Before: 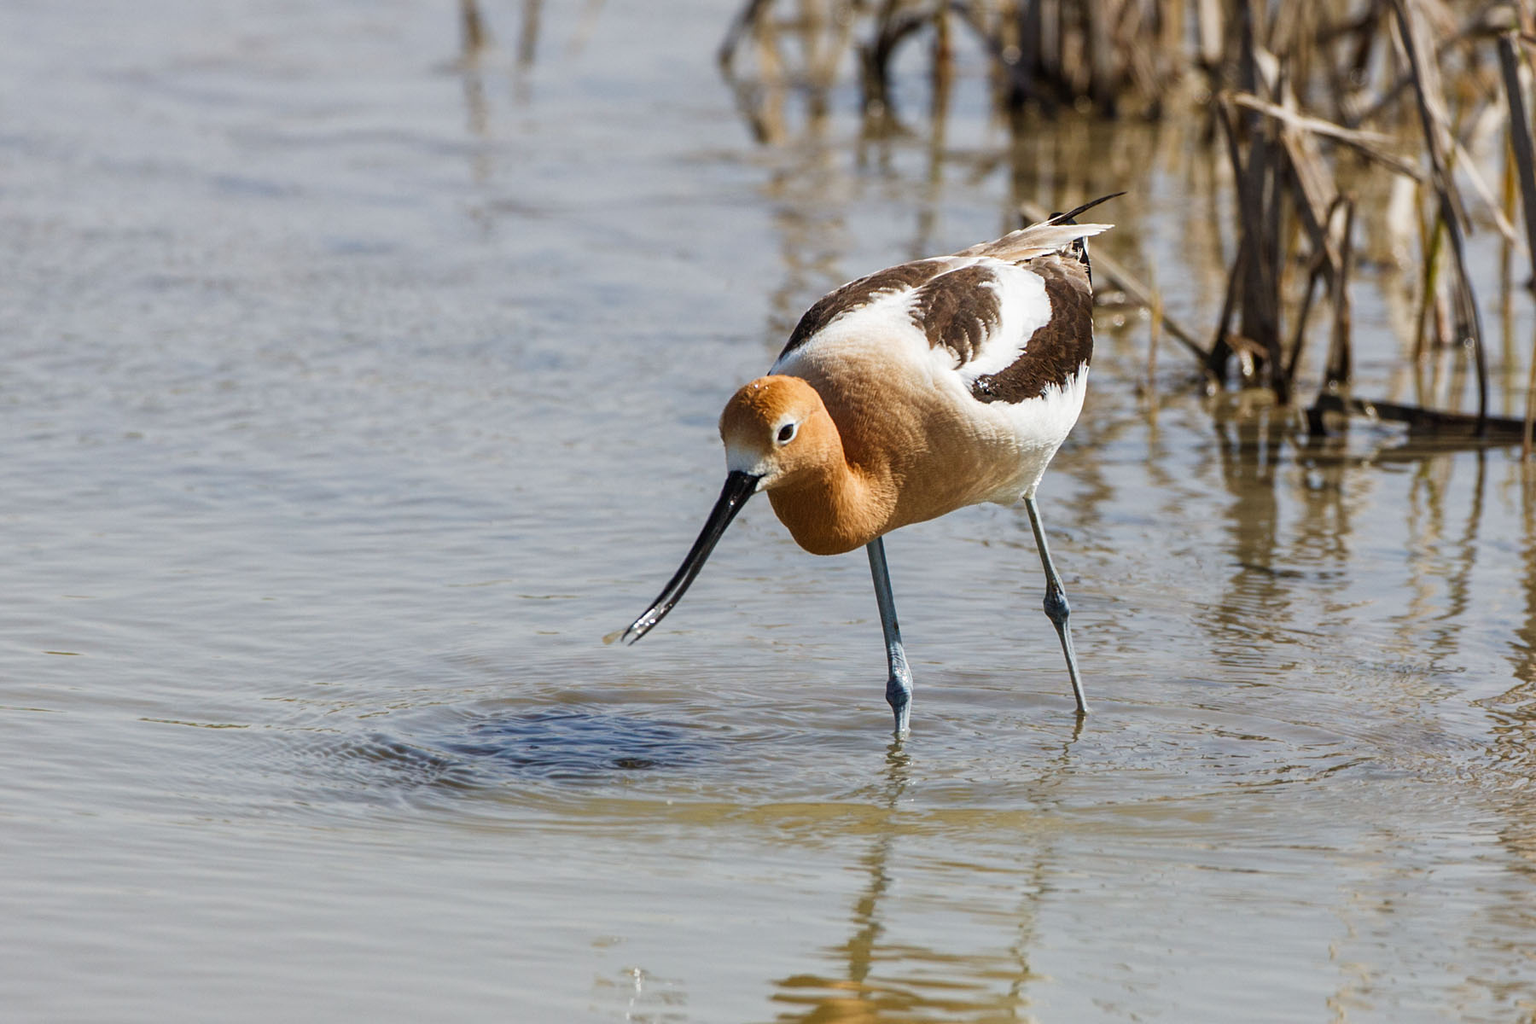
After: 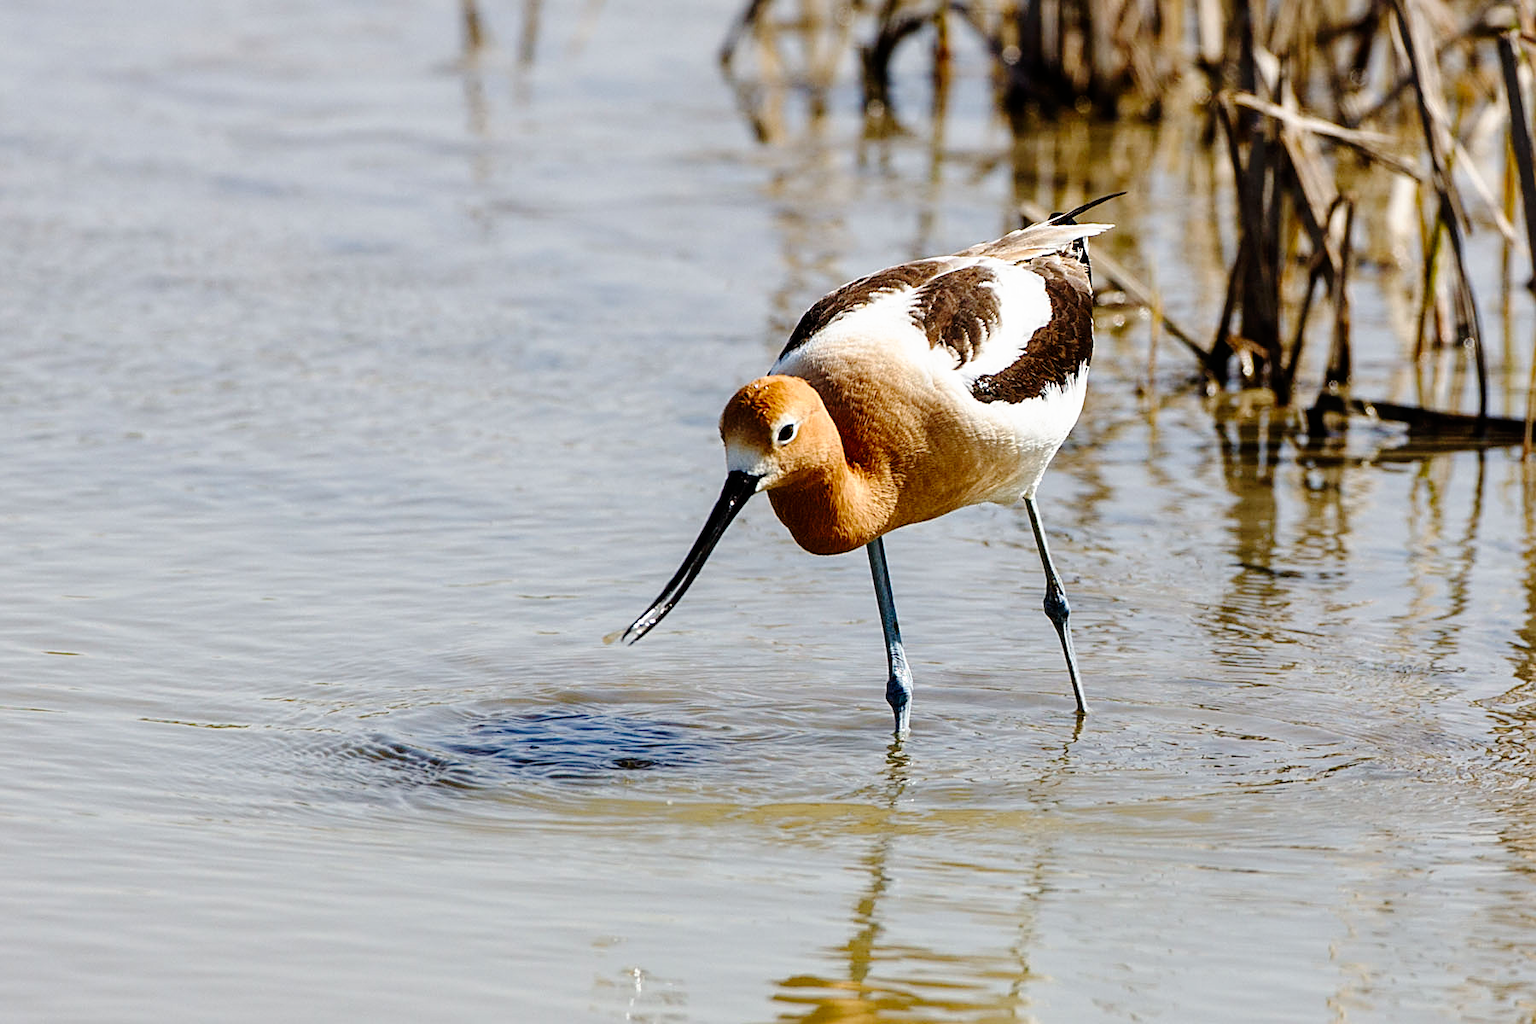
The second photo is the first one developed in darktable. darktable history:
sharpen: on, module defaults
tone curve: curves: ch0 [(0, 0) (0.003, 0) (0.011, 0.001) (0.025, 0.001) (0.044, 0.002) (0.069, 0.007) (0.1, 0.015) (0.136, 0.027) (0.177, 0.066) (0.224, 0.122) (0.277, 0.219) (0.335, 0.327) (0.399, 0.432) (0.468, 0.527) (0.543, 0.615) (0.623, 0.695) (0.709, 0.777) (0.801, 0.874) (0.898, 0.973) (1, 1)], preserve colors none
